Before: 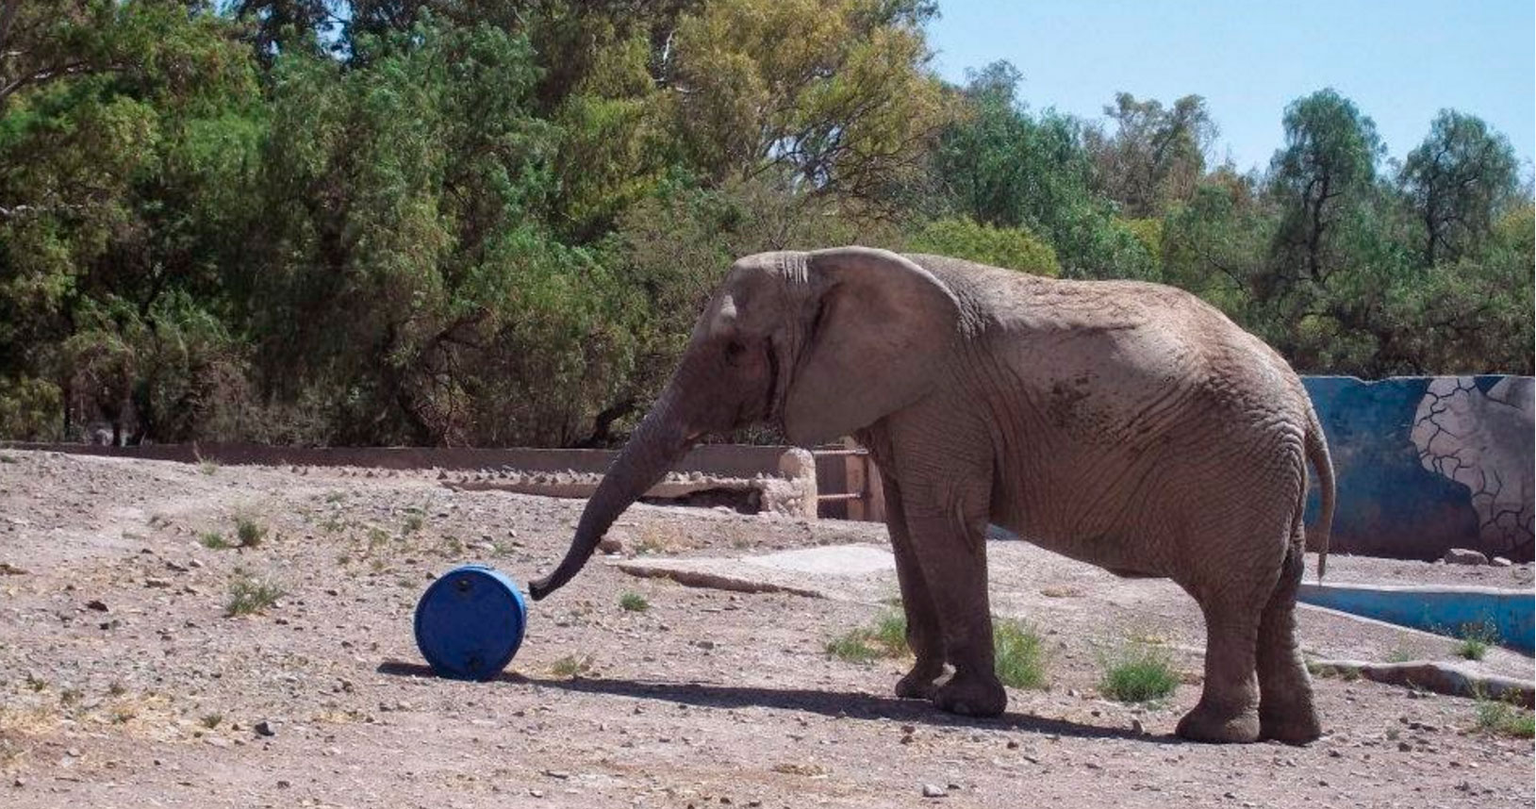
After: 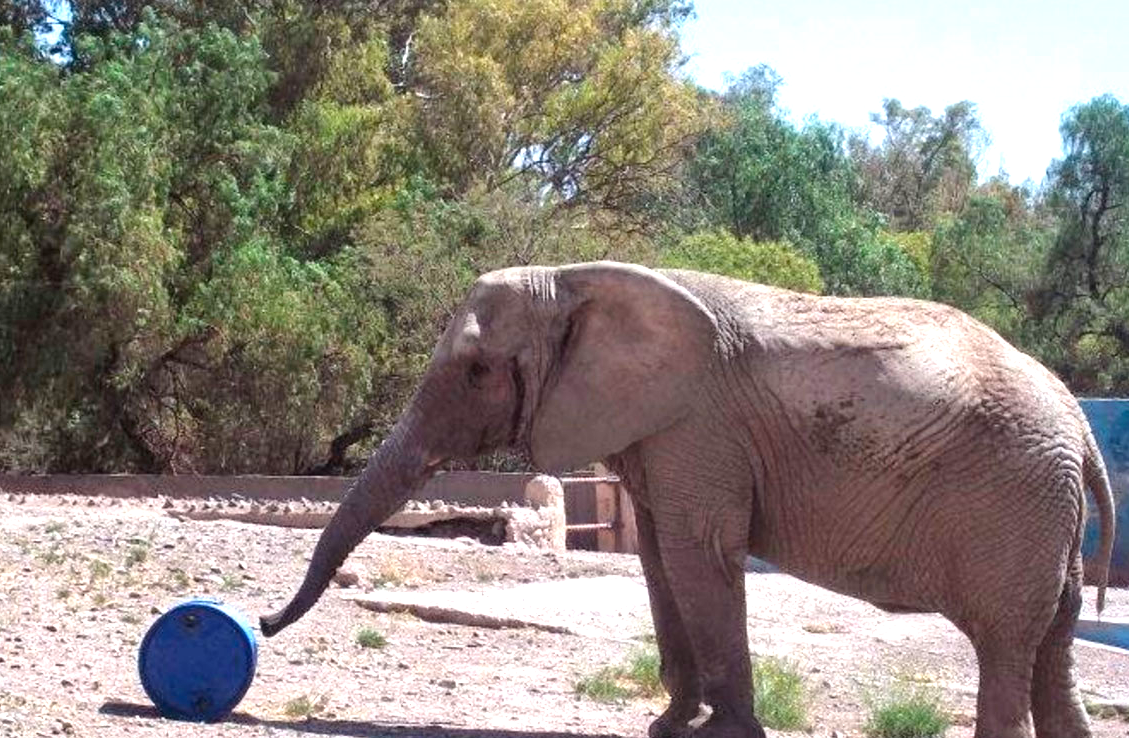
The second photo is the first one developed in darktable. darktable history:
exposure: black level correction 0, exposure 1 EV, compensate exposure bias true, compensate highlight preservation false
crop: left 18.479%, right 12.2%, bottom 13.971%
